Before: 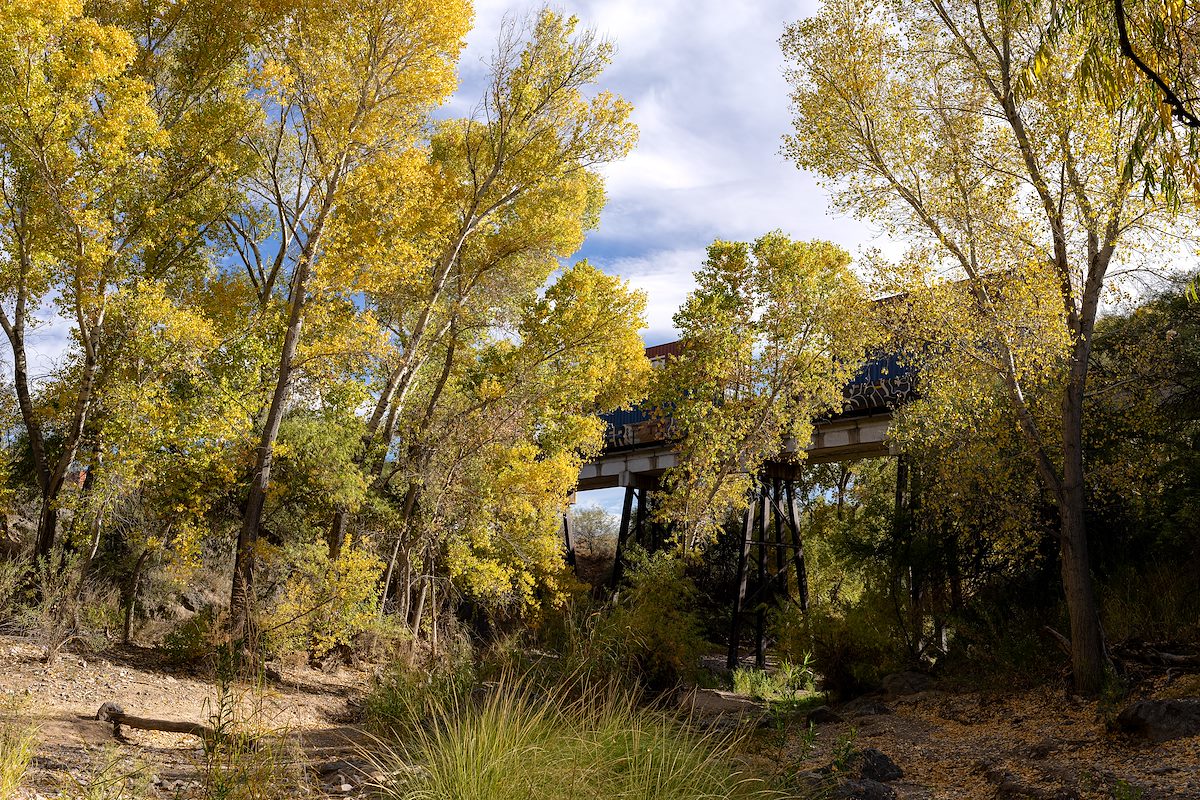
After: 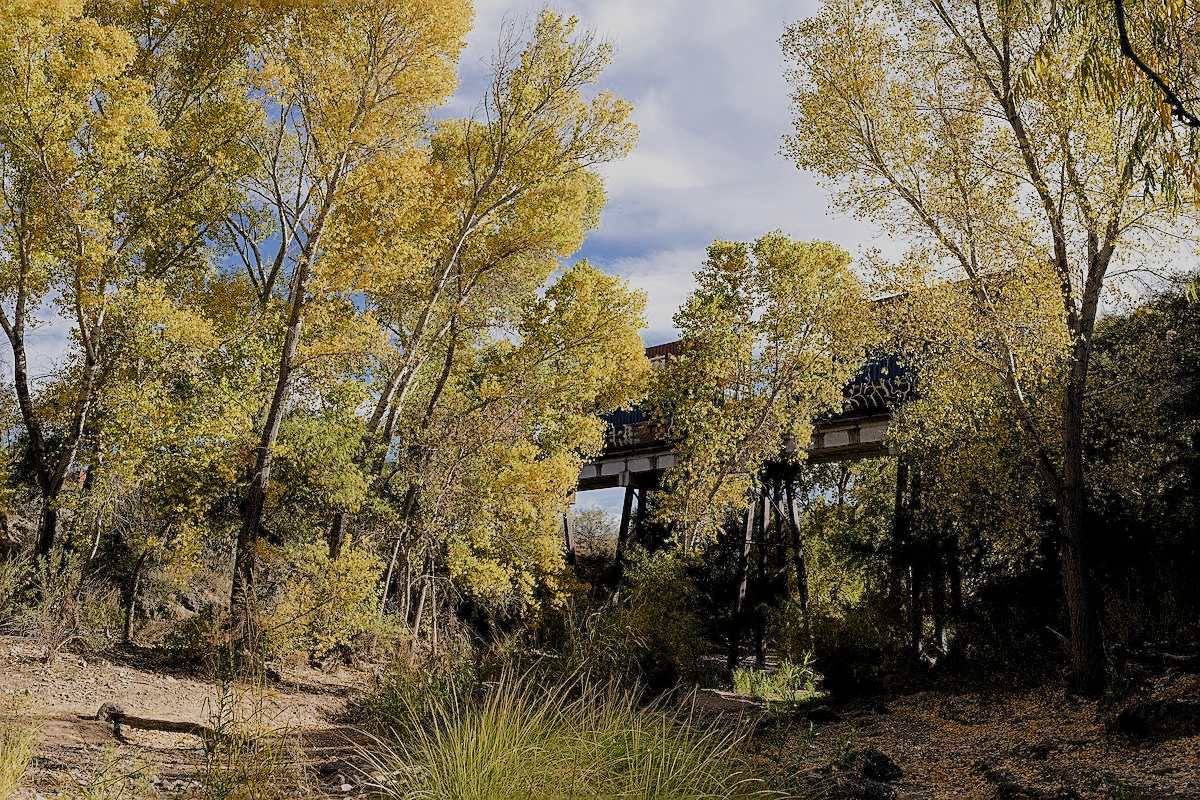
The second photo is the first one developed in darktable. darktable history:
filmic rgb: black relative exposure -7.32 EV, white relative exposure 5.06 EV, hardness 3.19, add noise in highlights 0.002, preserve chrominance max RGB, color science v3 (2019), use custom middle-gray values true, iterations of high-quality reconstruction 0, contrast in highlights soft
sharpen: amount 0.5
